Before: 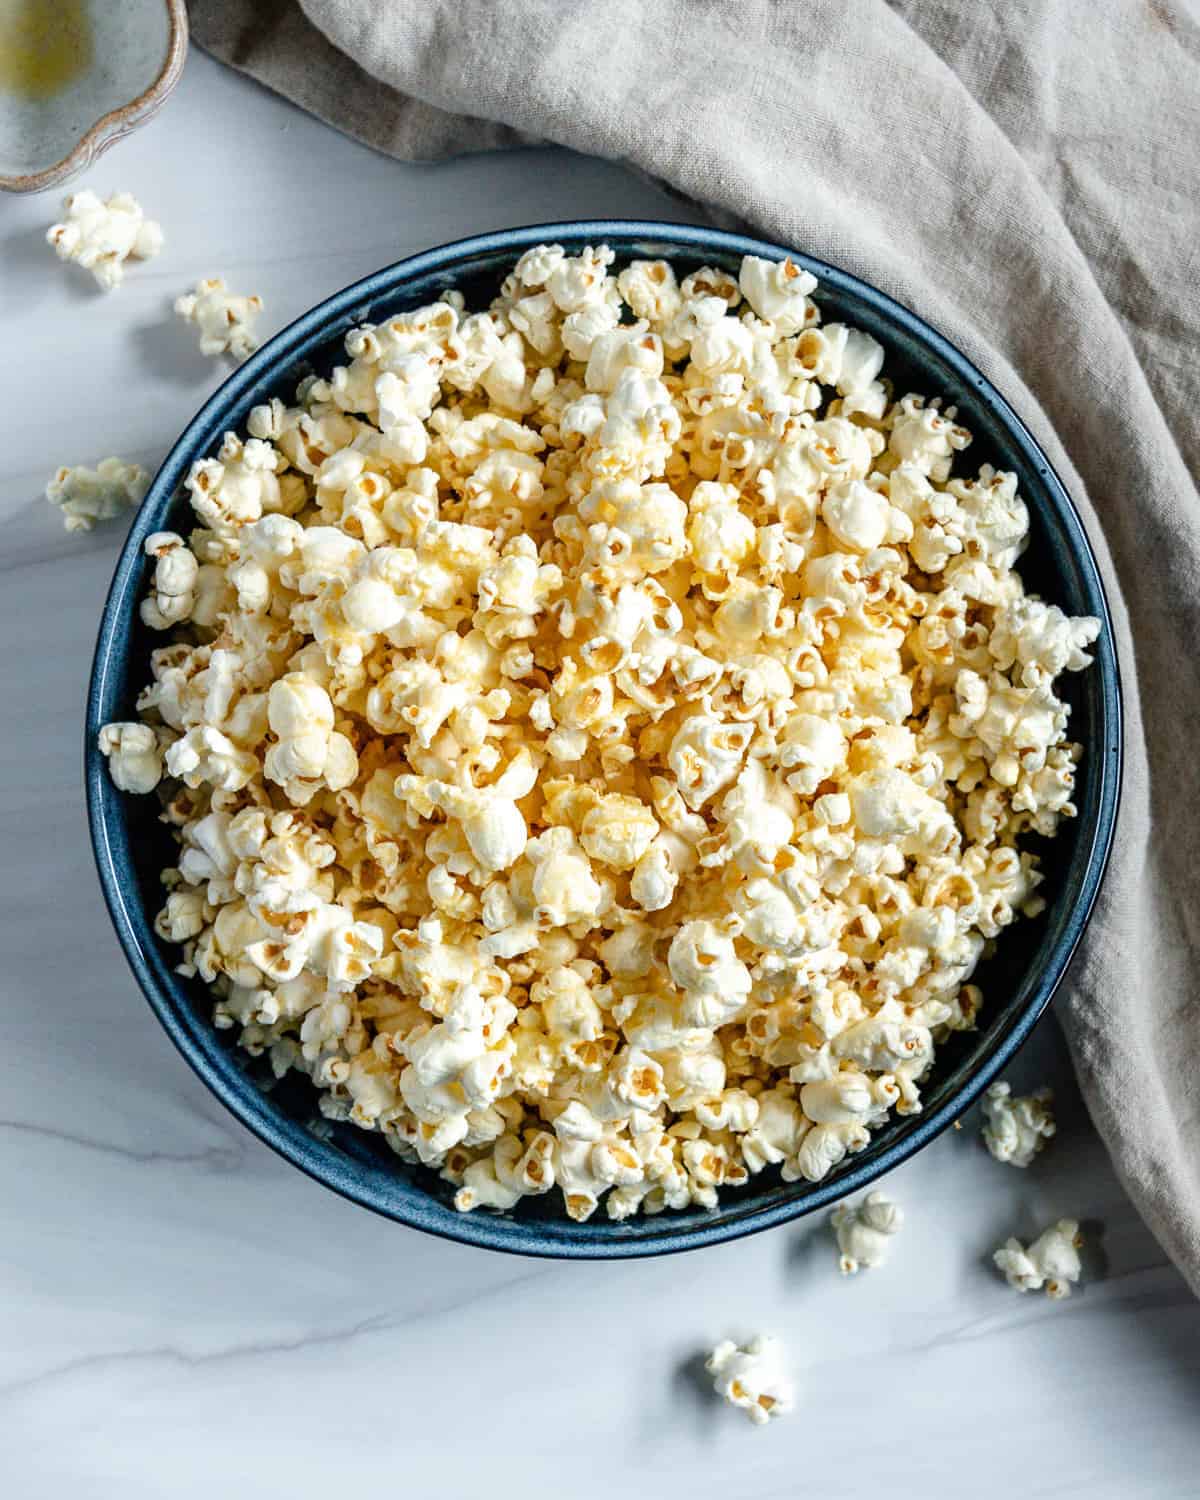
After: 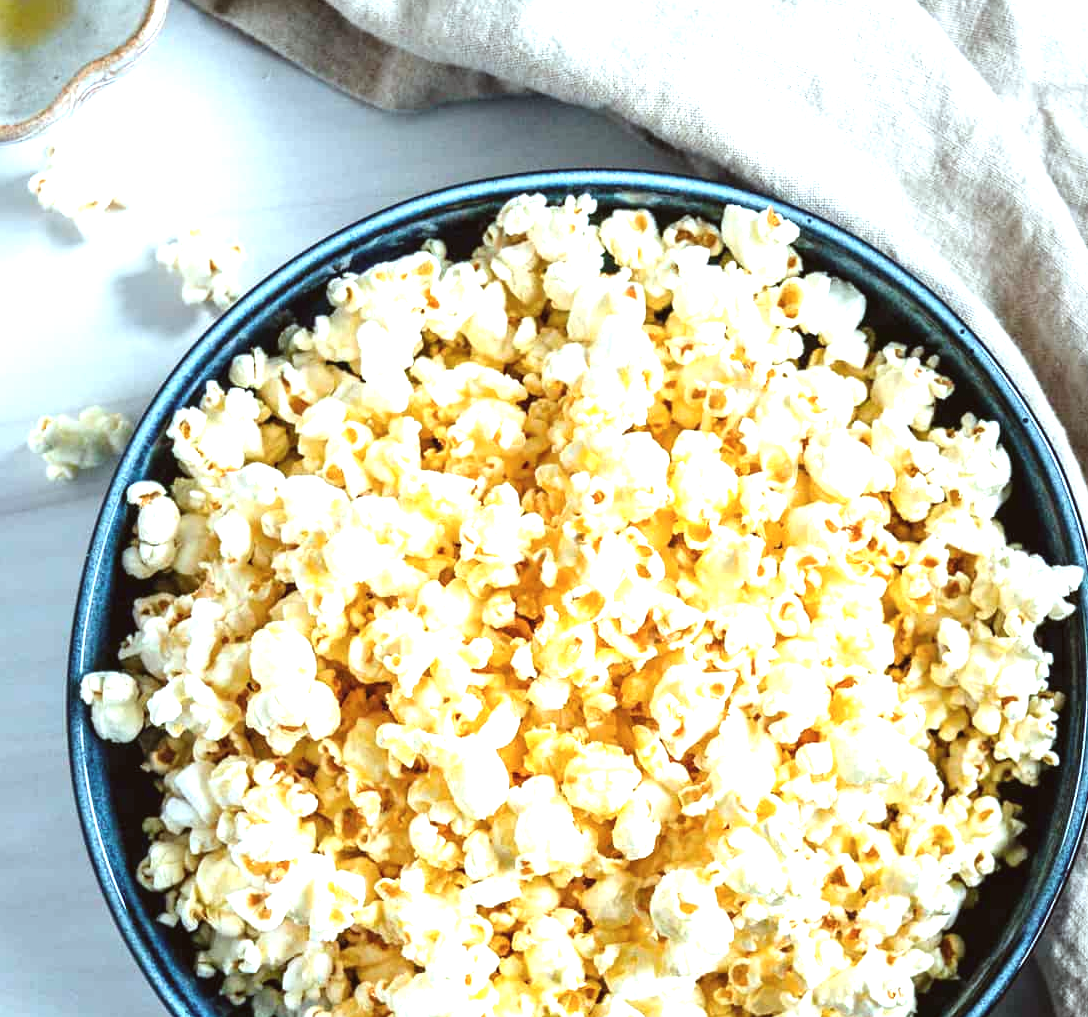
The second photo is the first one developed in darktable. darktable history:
crop: left 1.509%, top 3.452%, right 7.696%, bottom 28.452%
exposure: black level correction -0.002, exposure 1.115 EV, compensate highlight preservation false
color correction: highlights a* -4.98, highlights b* -3.76, shadows a* 3.83, shadows b* 4.08
